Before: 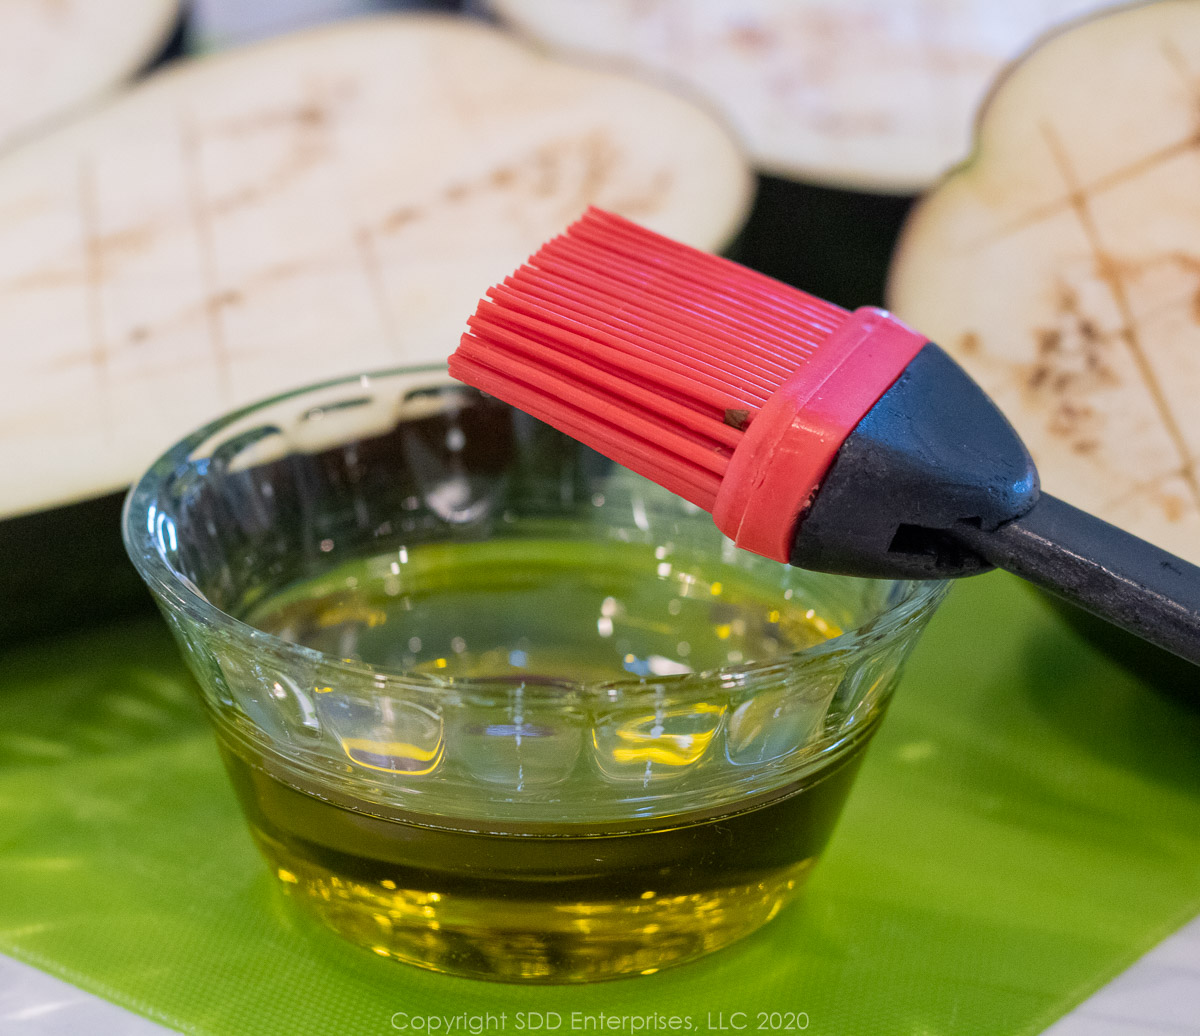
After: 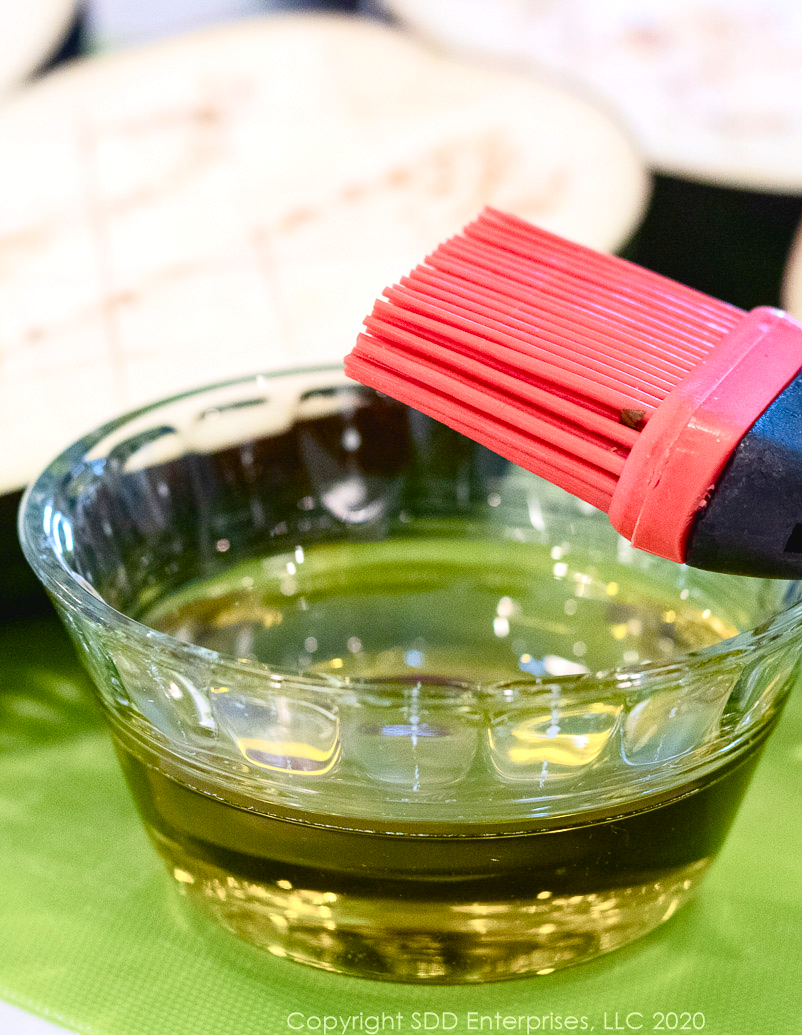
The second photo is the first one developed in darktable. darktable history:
exposure: black level correction 0, exposure 0.499 EV, compensate highlight preservation false
color balance rgb: global offset › luminance -0.483%, perceptual saturation grading › global saturation 20%, perceptual saturation grading › highlights -50.197%, perceptual saturation grading › shadows 30.944%
tone curve: curves: ch0 [(0, 0.032) (0.181, 0.156) (0.751, 0.829) (1, 1)], color space Lab, independent channels, preserve colors none
crop and rotate: left 8.743%, right 24.387%
